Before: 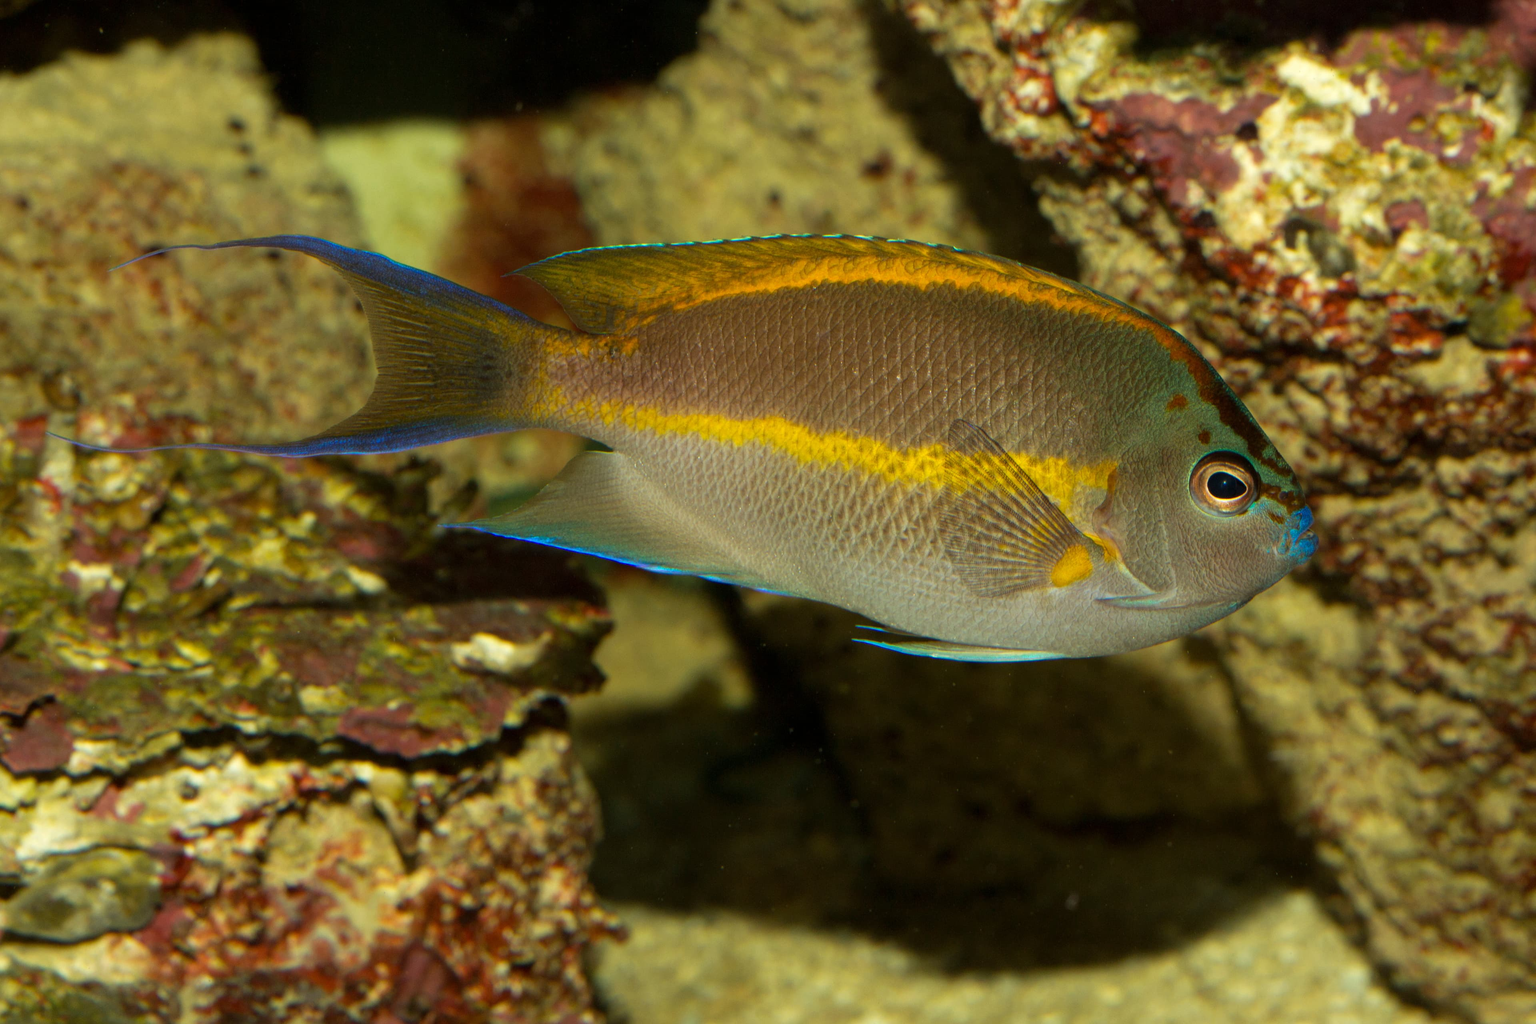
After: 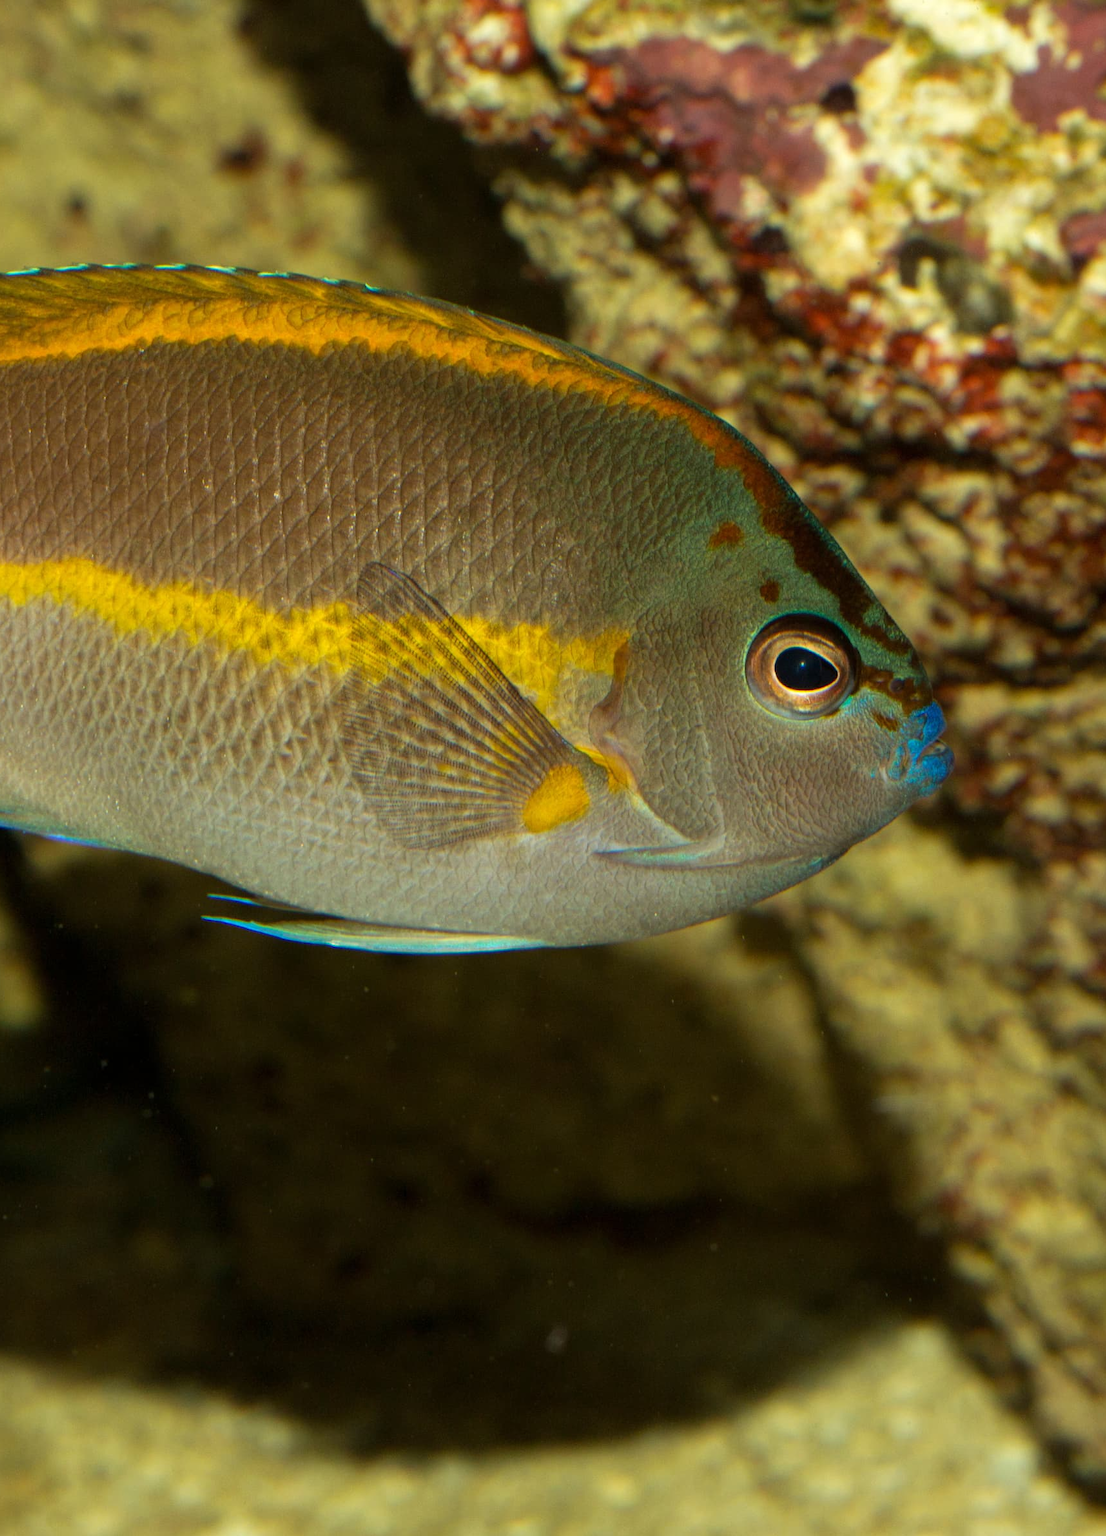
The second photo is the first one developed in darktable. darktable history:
crop: left 47.337%, top 6.879%, right 7.964%
